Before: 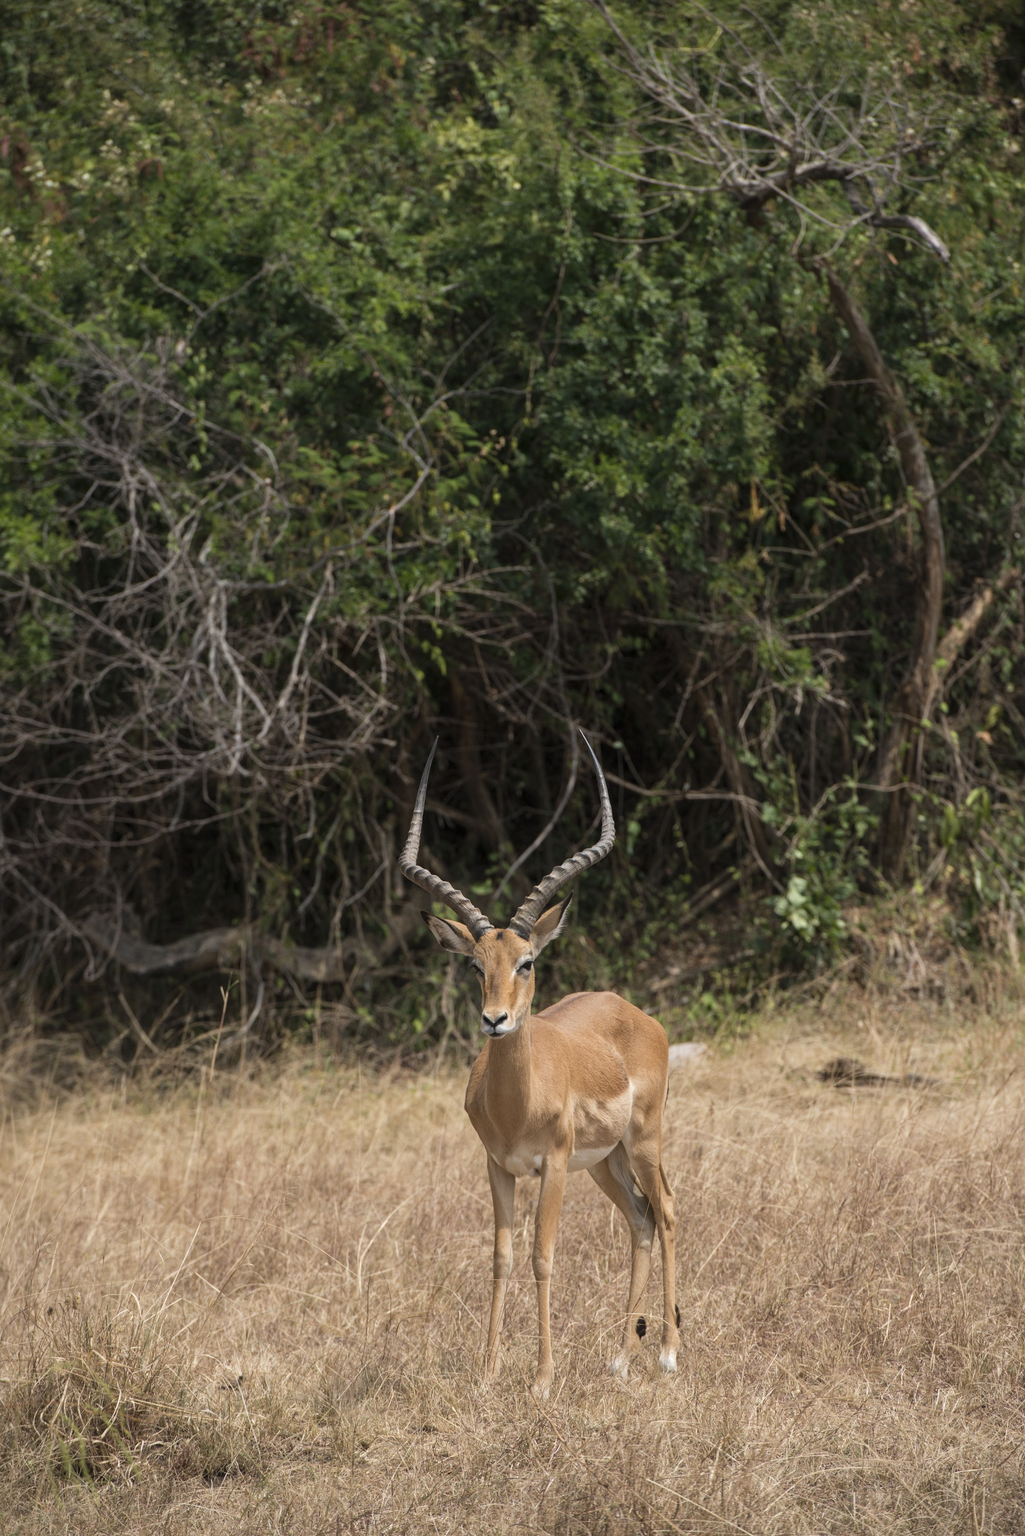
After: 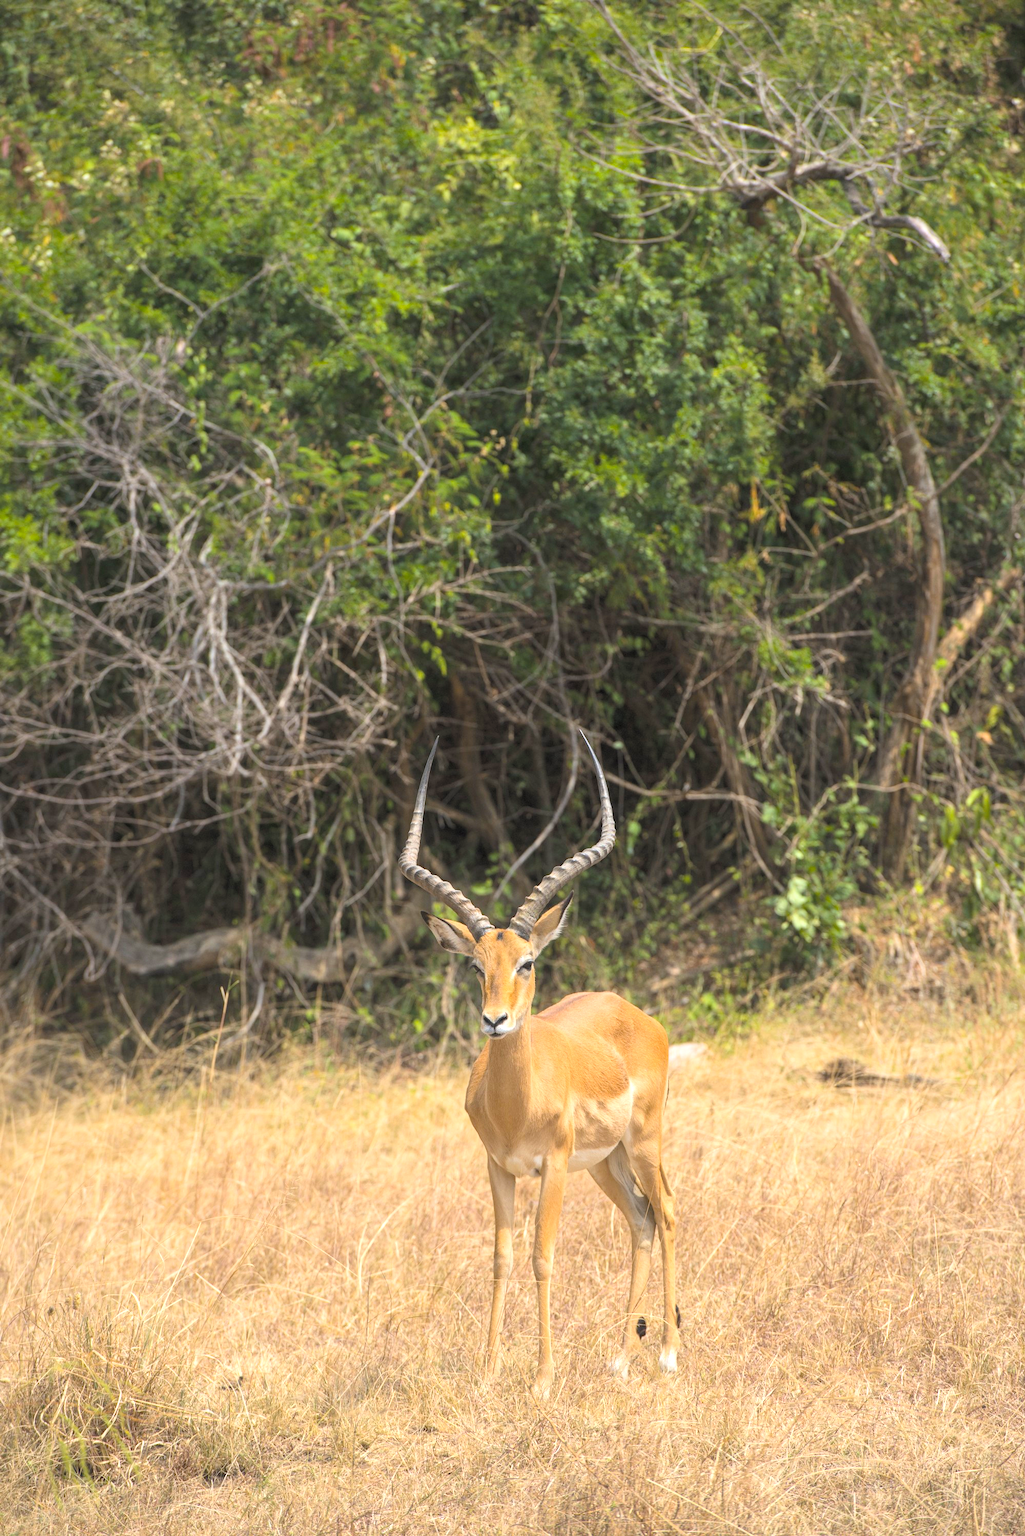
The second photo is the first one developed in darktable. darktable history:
contrast brightness saturation: contrast 0.103, brightness 0.3, saturation 0.142
color balance rgb: perceptual saturation grading › global saturation 33.894%, perceptual brilliance grading › global brilliance 17.977%
